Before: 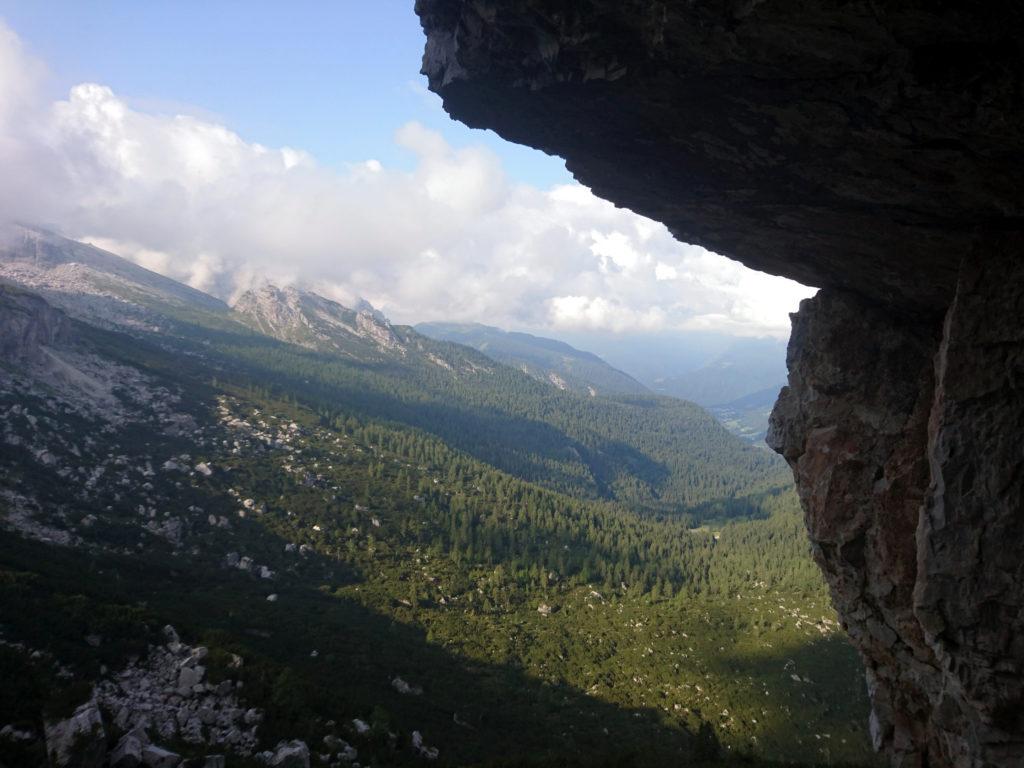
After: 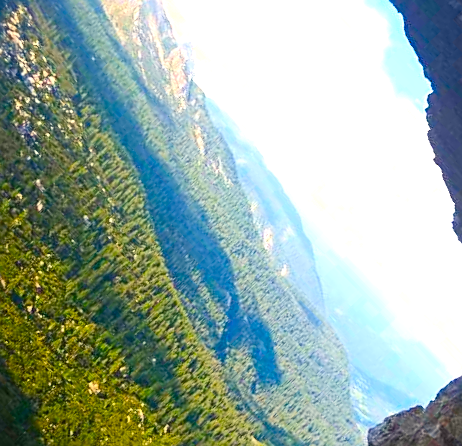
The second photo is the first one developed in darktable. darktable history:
crop and rotate: angle -46.08°, top 16.647%, right 0.882%, bottom 11.684%
sharpen: on, module defaults
color balance rgb: highlights gain › chroma 2.985%, highlights gain › hue 77.68°, perceptual saturation grading › global saturation 20%, perceptual saturation grading › highlights -25.105%, perceptual saturation grading › shadows 49.422%, perceptual brilliance grading › global brilliance 15.539%, perceptual brilliance grading › shadows -35.614%, global vibrance 20%
color zones: curves: ch0 [(0, 0.425) (0.143, 0.422) (0.286, 0.42) (0.429, 0.419) (0.571, 0.419) (0.714, 0.42) (0.857, 0.422) (1, 0.425)]; ch1 [(0, 0.666) (0.143, 0.669) (0.286, 0.671) (0.429, 0.67) (0.571, 0.67) (0.714, 0.67) (0.857, 0.67) (1, 0.666)]
local contrast: detail 109%
exposure: black level correction 0.001, exposure 0.962 EV, compensate highlight preservation false
contrast brightness saturation: contrast 0.198, brightness 0.168, saturation 0.228
